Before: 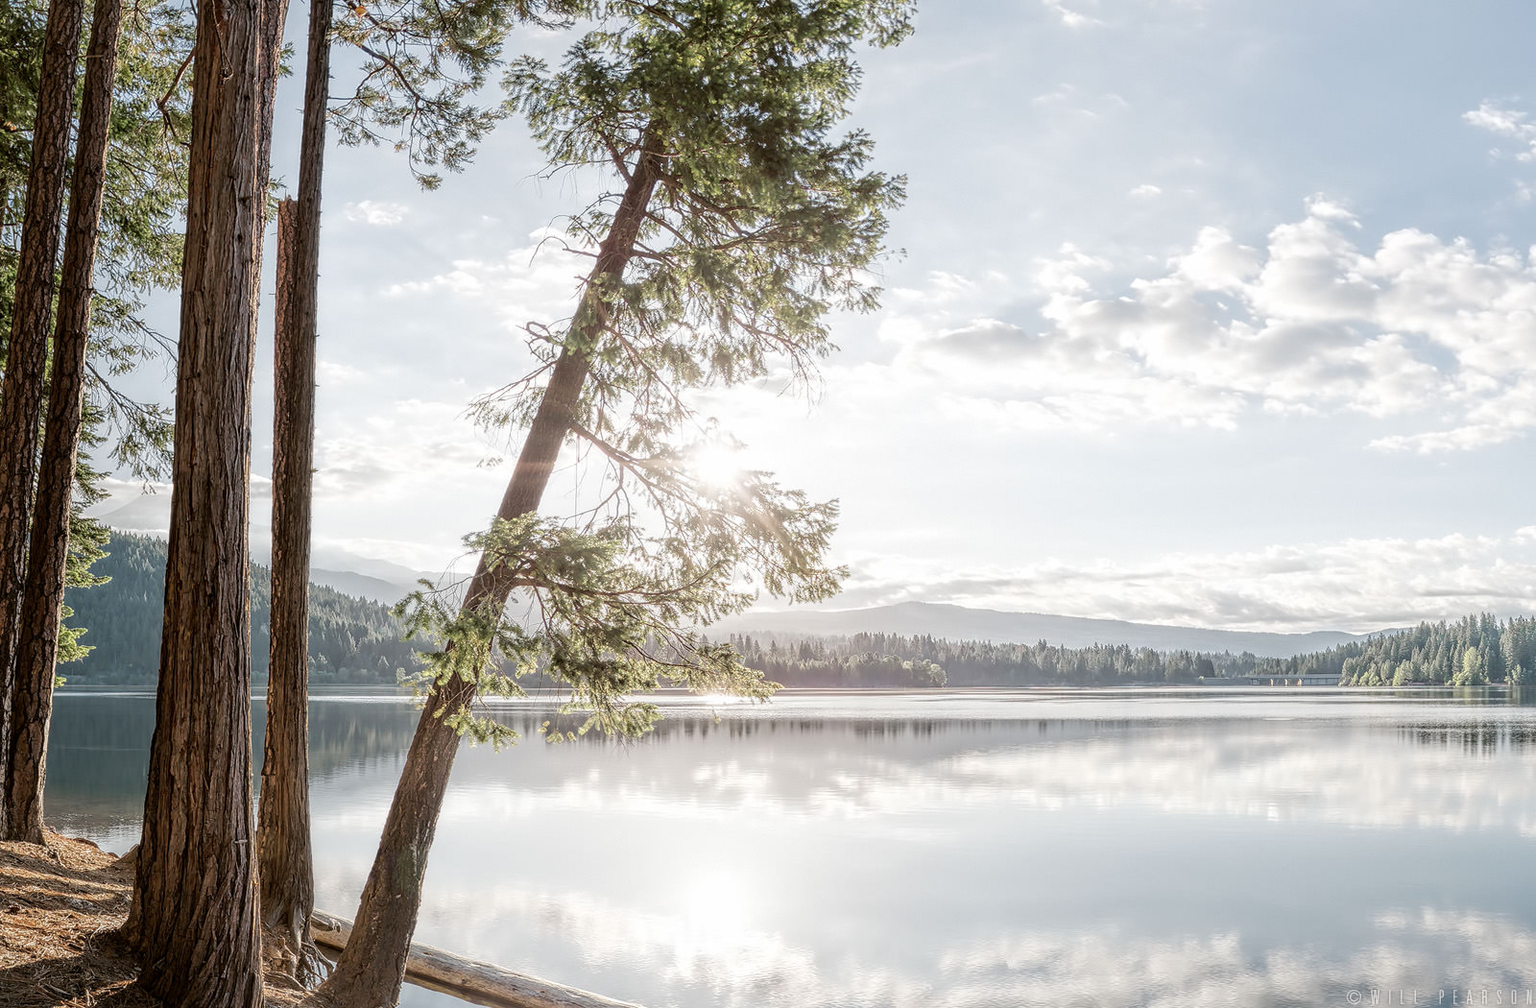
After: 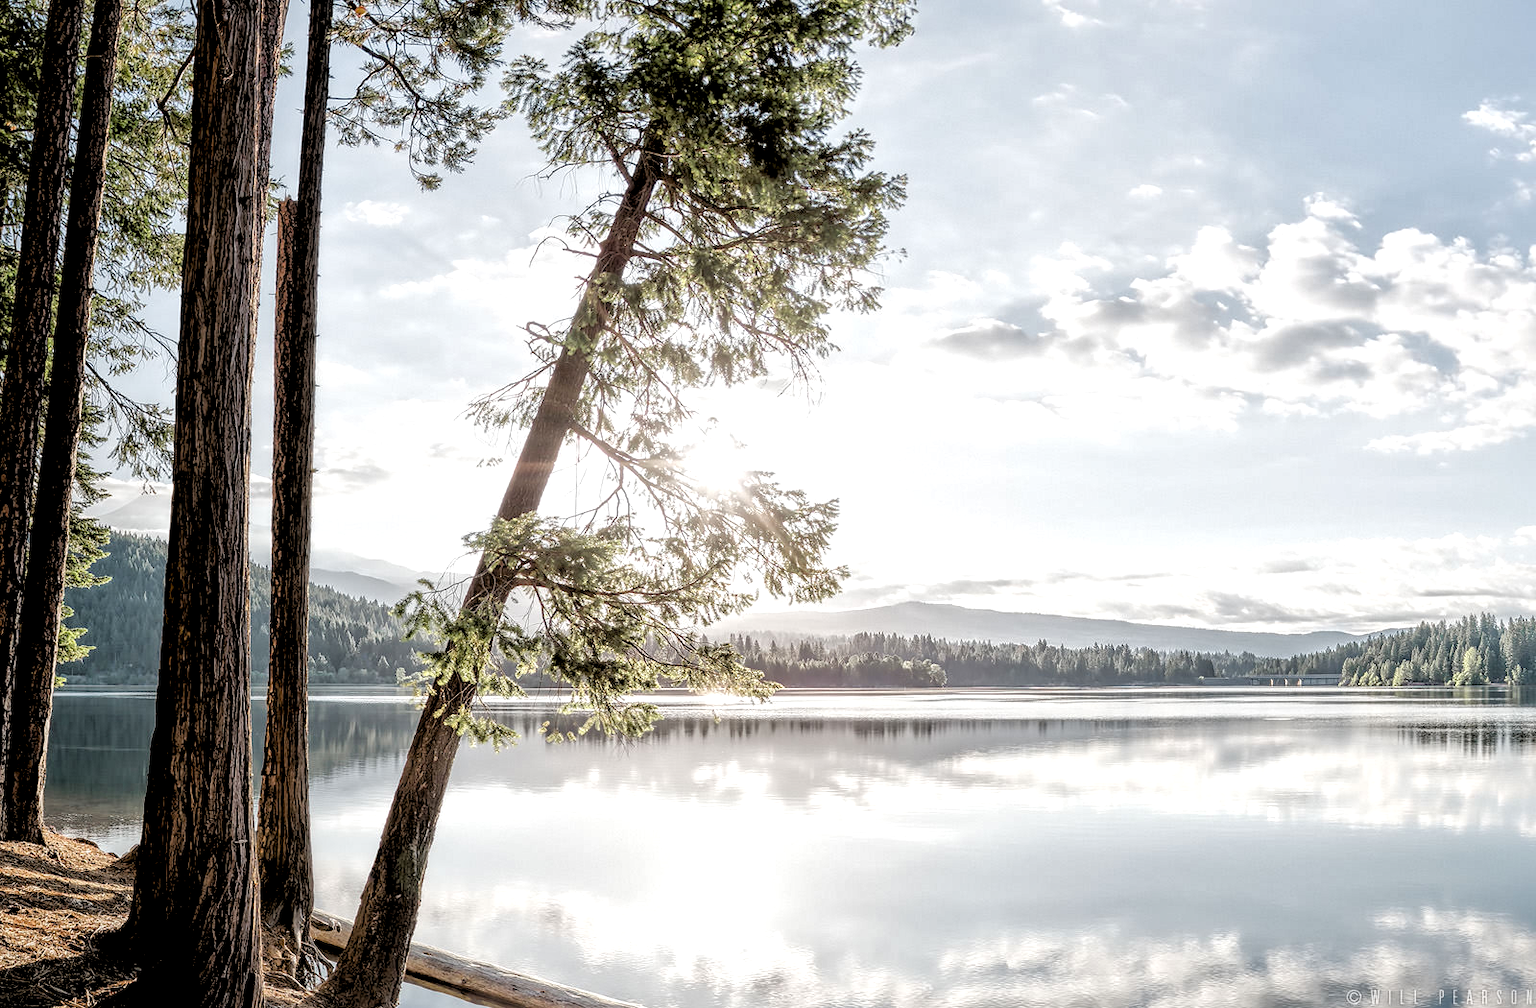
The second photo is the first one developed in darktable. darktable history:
rgb levels: levels [[0.029, 0.461, 0.922], [0, 0.5, 1], [0, 0.5, 1]]
local contrast: mode bilateral grid, contrast 20, coarseness 50, detail 179%, midtone range 0.2
exposure: black level correction 0.01, exposure 0.011 EV, compensate highlight preservation false
